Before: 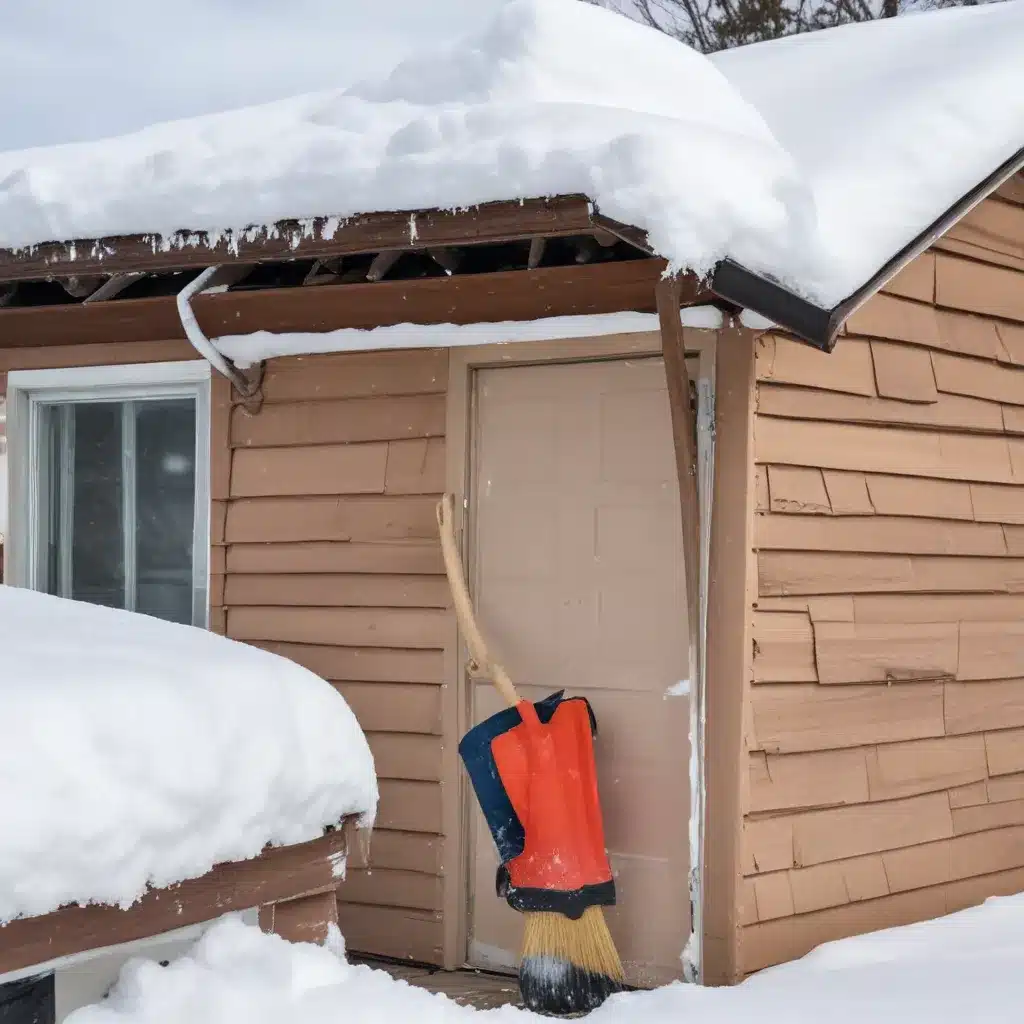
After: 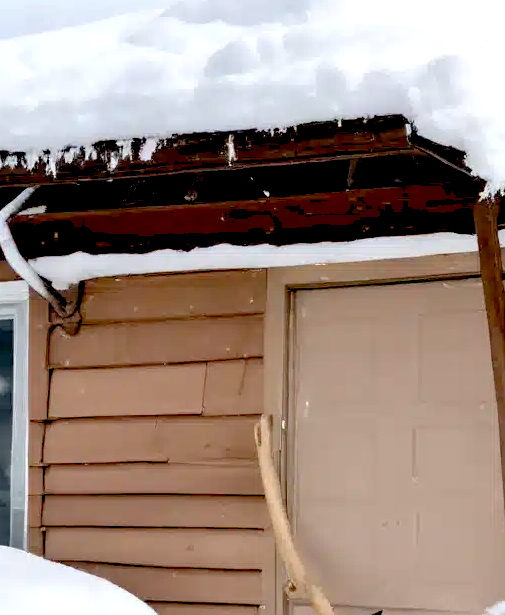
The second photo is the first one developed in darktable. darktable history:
exposure: black level correction 0.046, exposure -0.23 EV, compensate highlight preservation false
crop: left 17.782%, top 7.735%, right 32.834%, bottom 32.187%
shadows and highlights: radius 112.01, shadows 51.02, white point adjustment 8.98, highlights -3.76, soften with gaussian
levels: mode automatic, levels [0.062, 0.494, 0.925]
